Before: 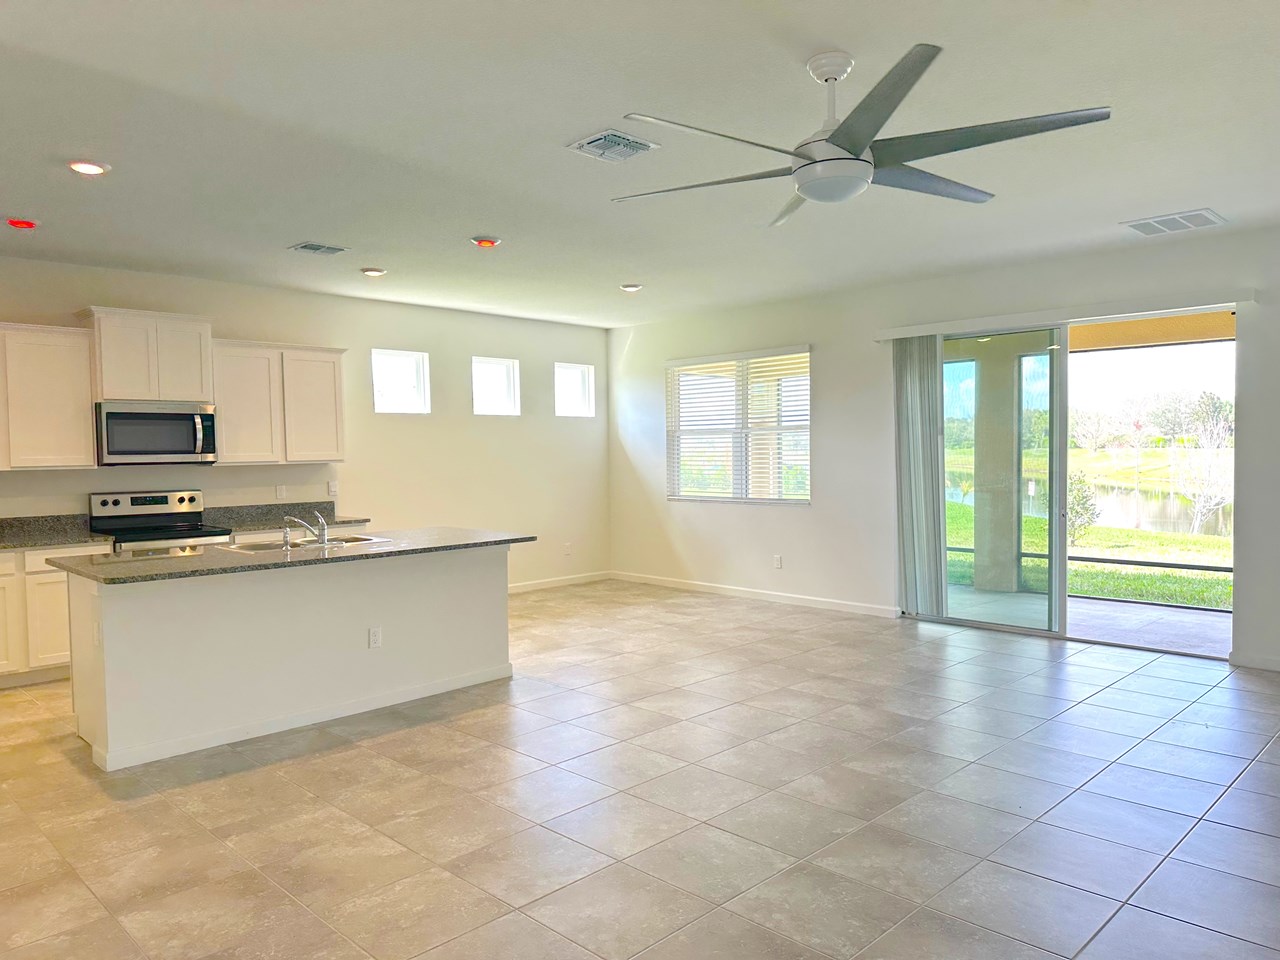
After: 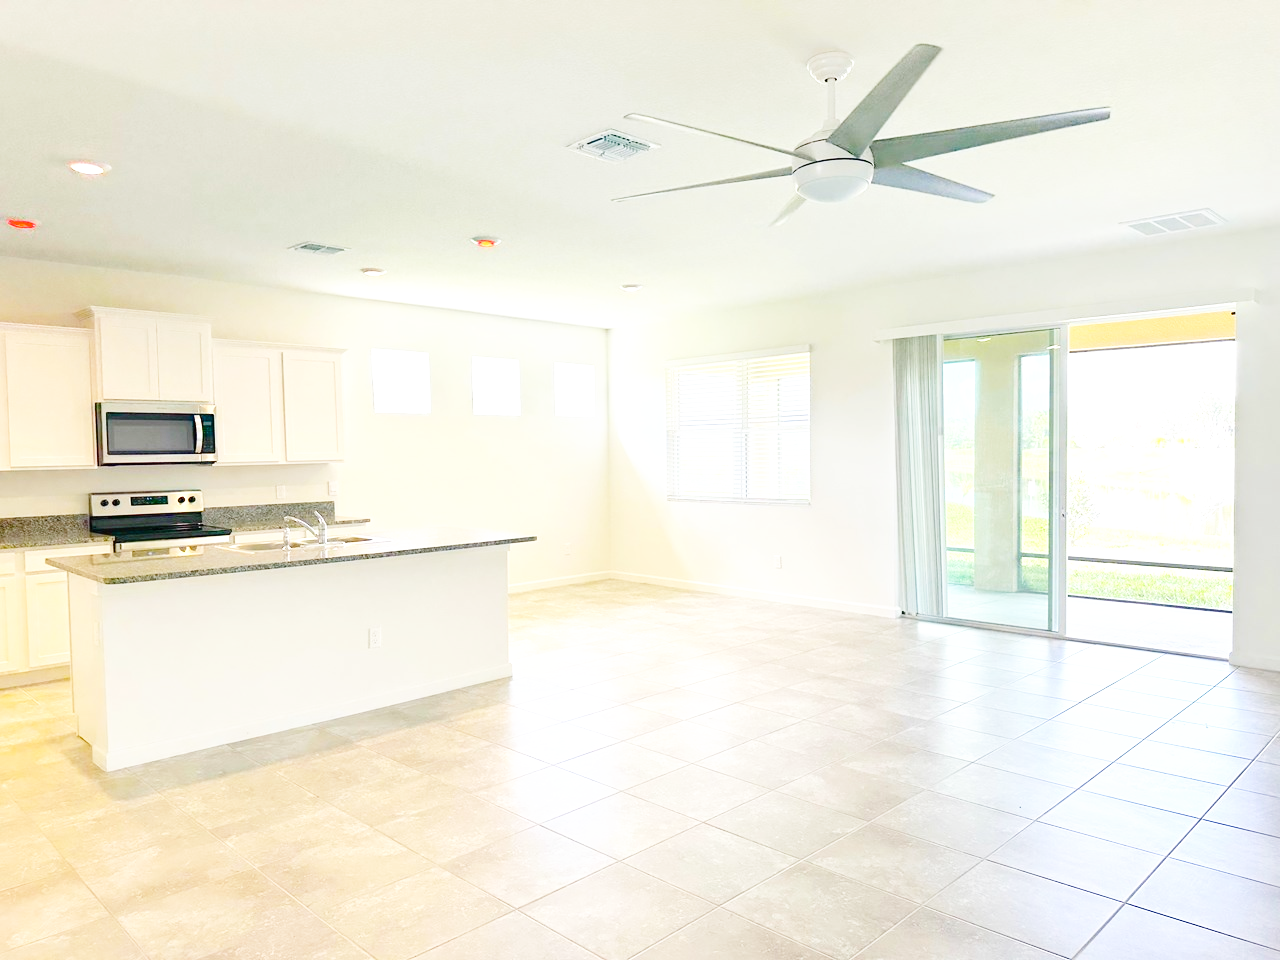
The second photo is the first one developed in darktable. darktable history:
base curve: curves: ch0 [(0, 0) (0.008, 0.007) (0.022, 0.029) (0.048, 0.089) (0.092, 0.197) (0.191, 0.399) (0.275, 0.534) (0.357, 0.65) (0.477, 0.78) (0.542, 0.833) (0.799, 0.973) (1, 1)], preserve colors none
exposure: black level correction 0.001, exposure 0.5 EV, compensate exposure bias true, compensate highlight preservation false
